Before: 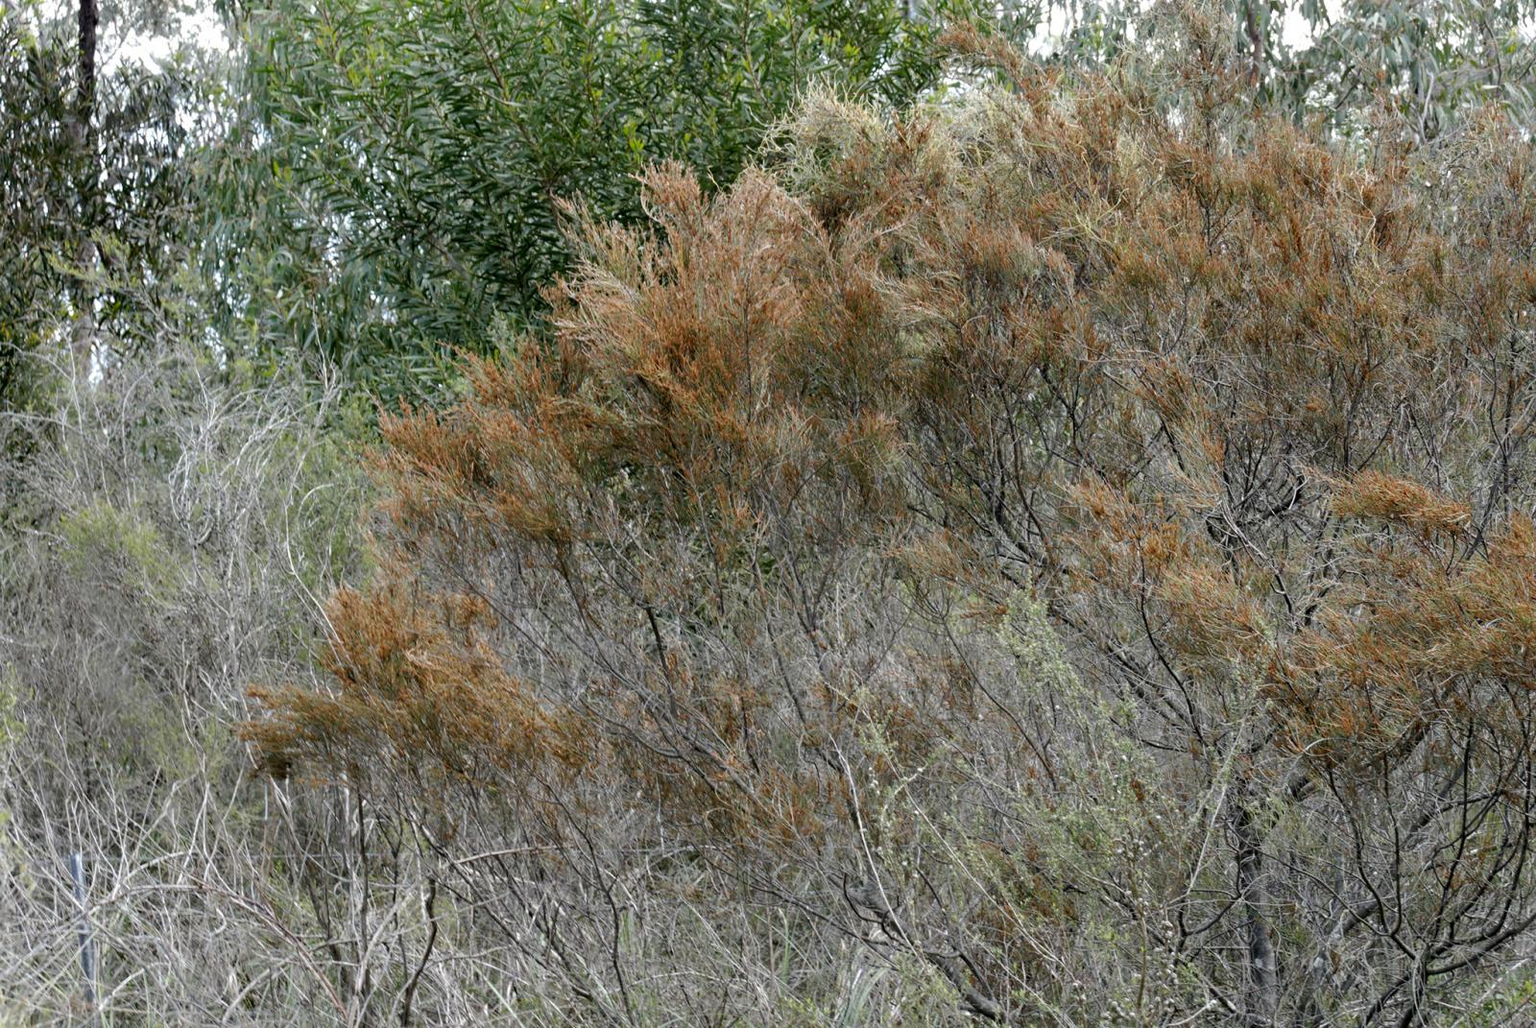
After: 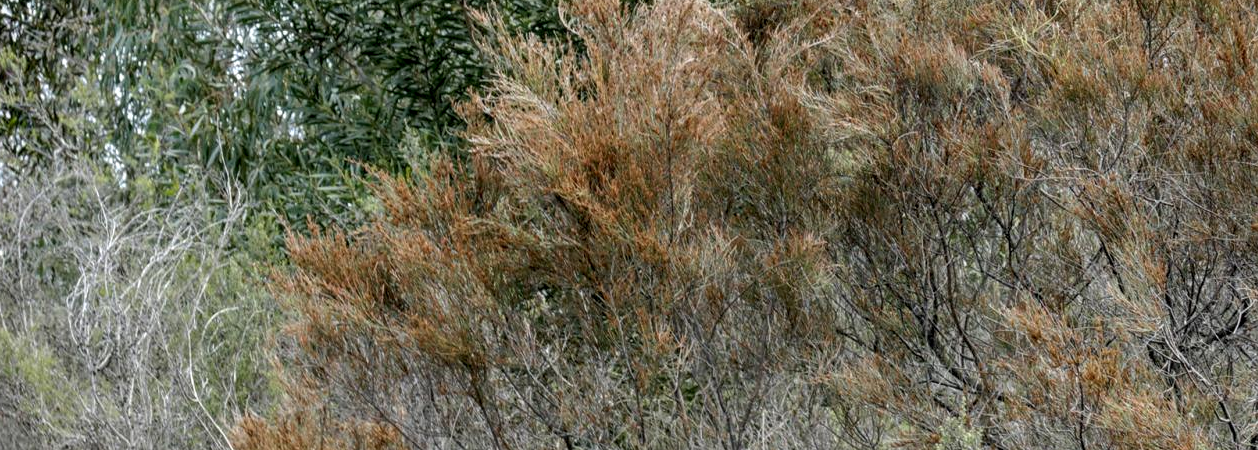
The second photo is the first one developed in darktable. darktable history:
local contrast: on, module defaults
crop: left 6.813%, top 18.416%, right 14.512%, bottom 39.487%
